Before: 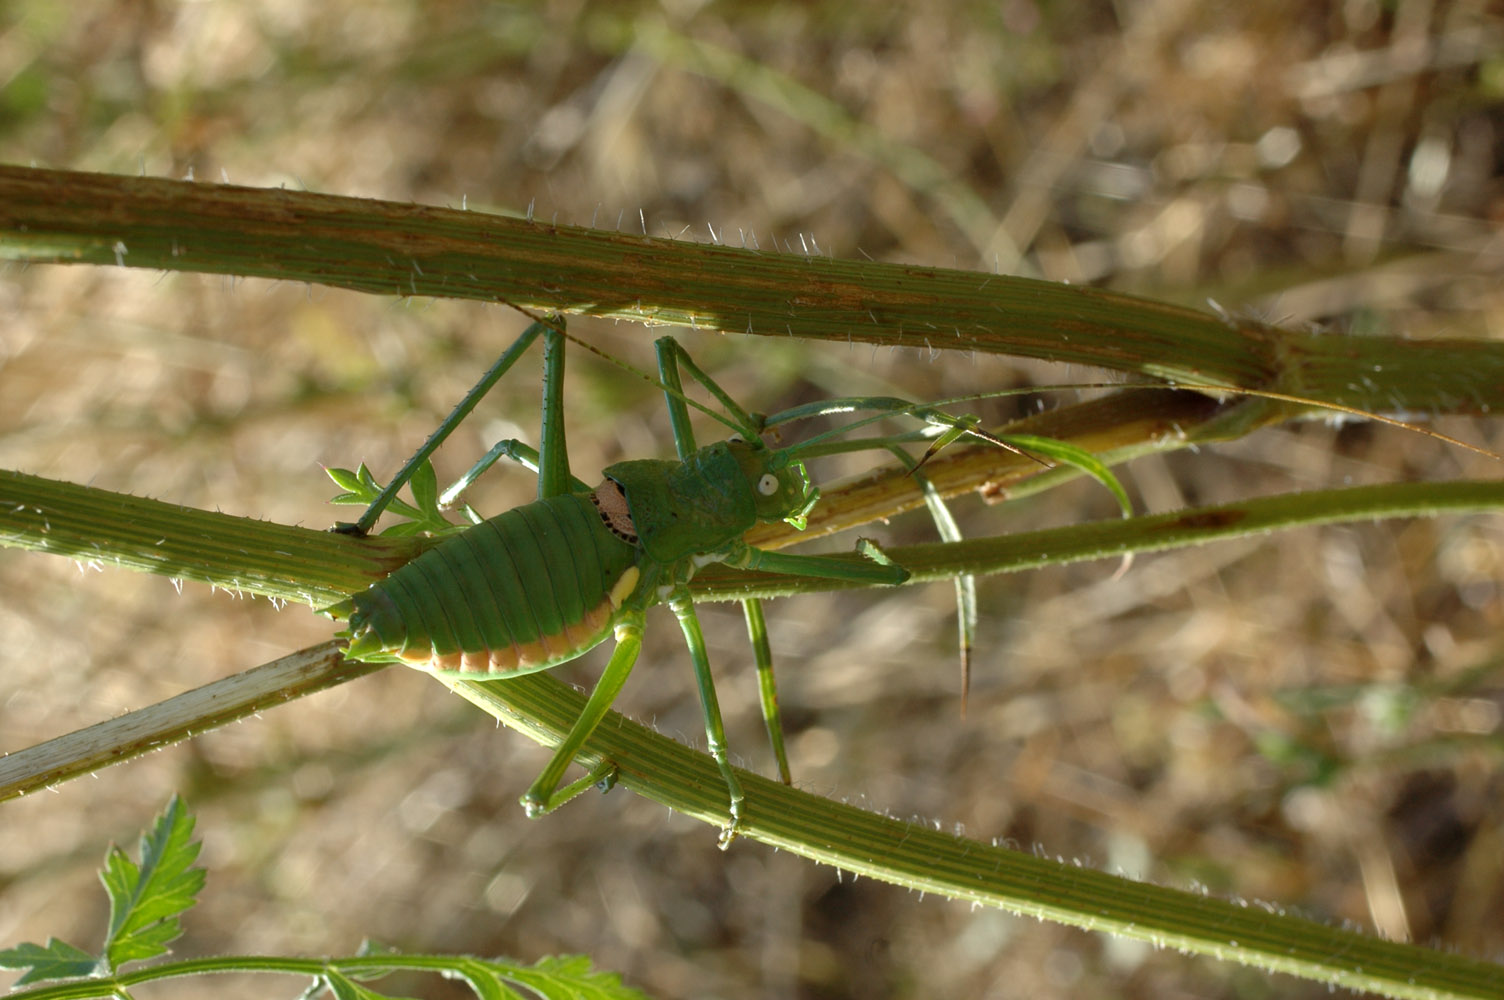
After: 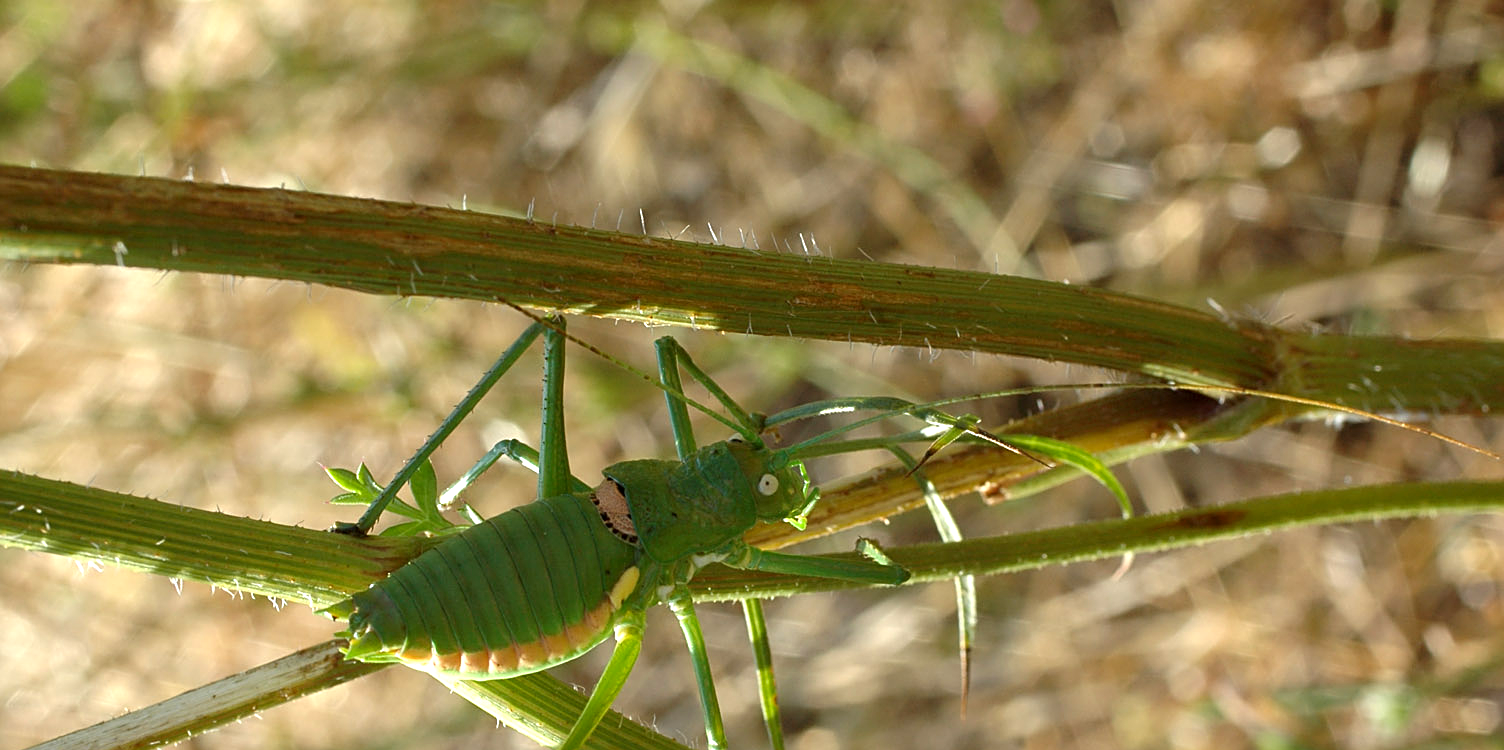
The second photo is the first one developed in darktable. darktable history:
crop: bottom 24.98%
exposure: exposure 0.496 EV, compensate exposure bias true, compensate highlight preservation false
sharpen: on, module defaults
contrast brightness saturation: contrast 0.038, saturation 0.069
